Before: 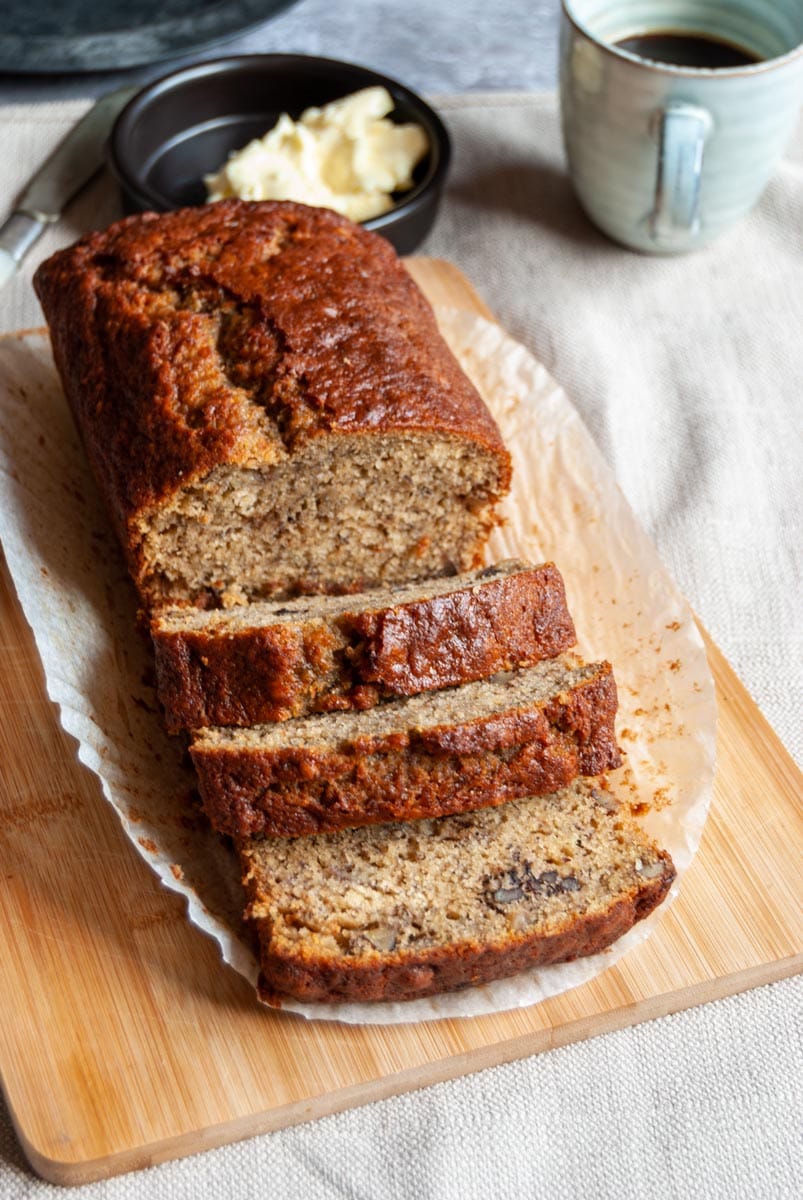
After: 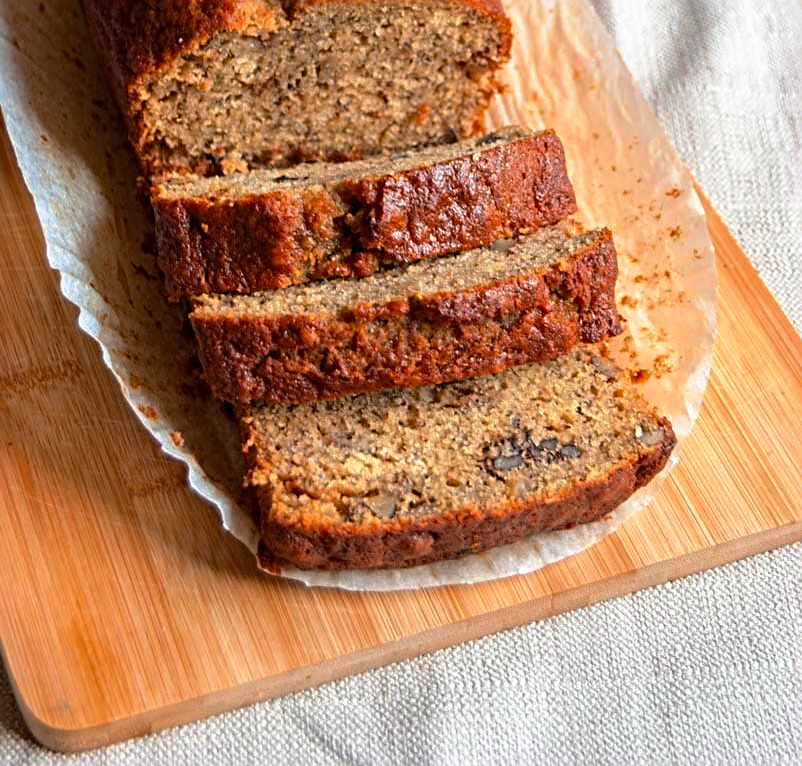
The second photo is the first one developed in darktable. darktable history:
contrast brightness saturation: contrast 0.041, saturation 0.07
haze removal: compatibility mode true, adaptive false
exposure: exposure -0.211 EV, compensate highlight preservation false
crop and rotate: top 36.159%
tone equalizer: -8 EV 1.01 EV, -7 EV 1.03 EV, -6 EV 1.01 EV, -5 EV 1.03 EV, -4 EV 1.04 EV, -3 EV 0.759 EV, -2 EV 0.488 EV, -1 EV 0.264 EV, edges refinement/feathering 500, mask exposure compensation -1.57 EV, preserve details no
sharpen: radius 2.781
base curve: curves: ch0 [(0, 0) (0.595, 0.418) (1, 1)], preserve colors none
